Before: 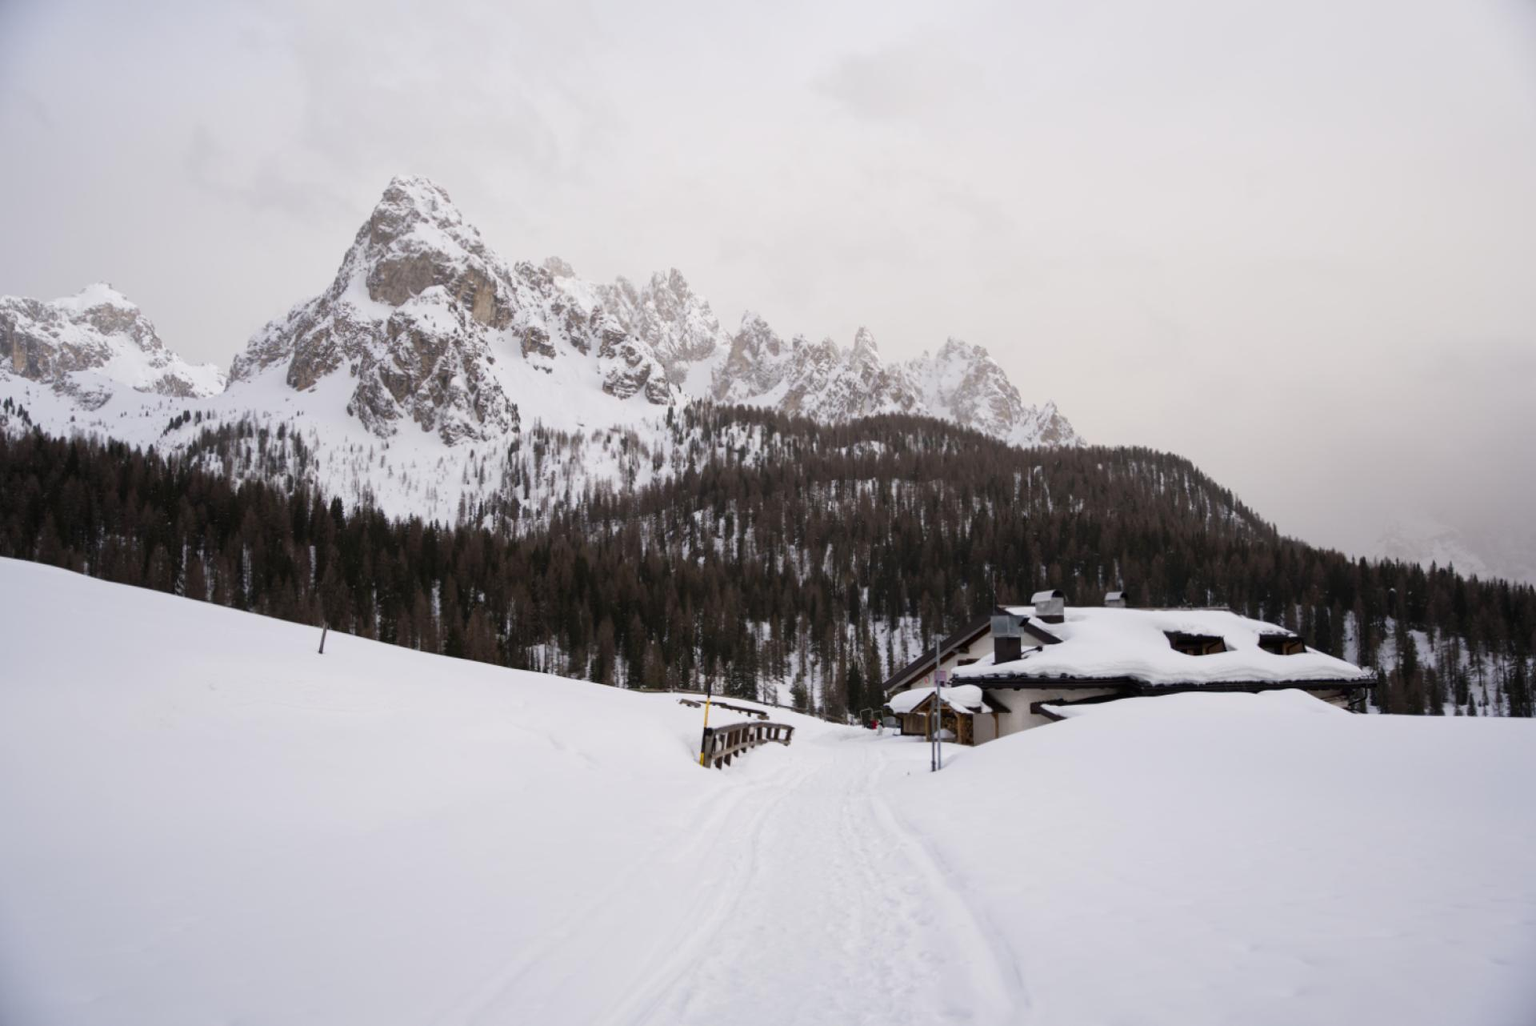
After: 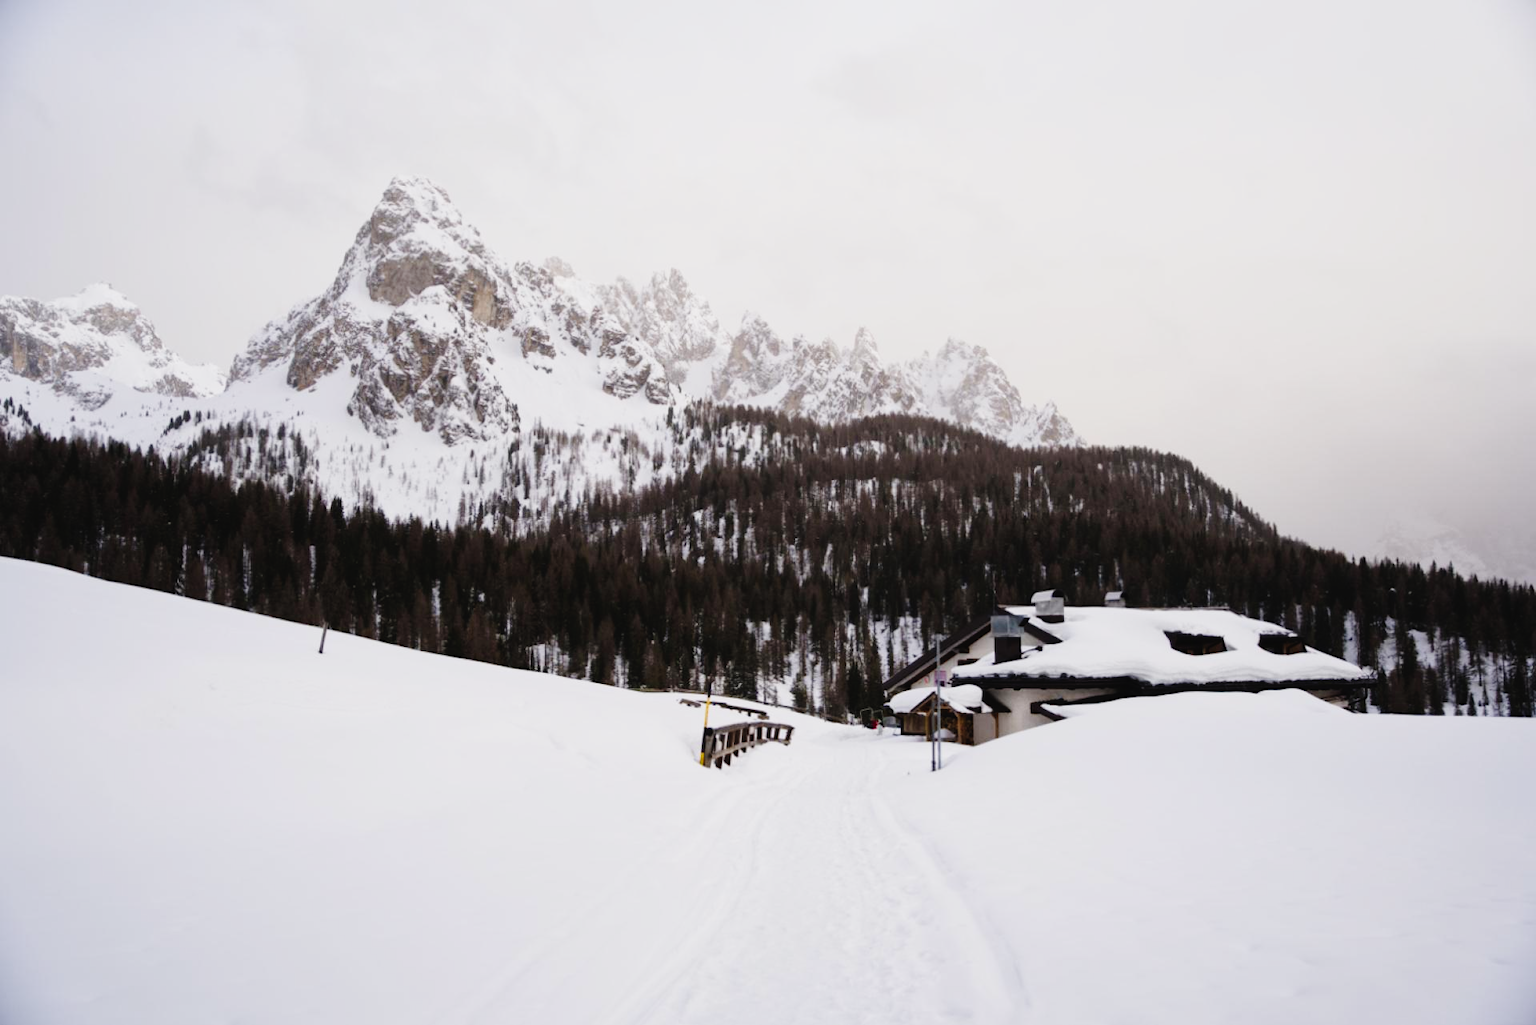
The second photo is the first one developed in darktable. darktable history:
tone curve: curves: ch0 [(0, 0.023) (0.104, 0.058) (0.21, 0.162) (0.469, 0.524) (0.579, 0.65) (0.725, 0.8) (0.858, 0.903) (1, 0.974)]; ch1 [(0, 0) (0.414, 0.395) (0.447, 0.447) (0.502, 0.501) (0.521, 0.512) (0.57, 0.563) (0.618, 0.61) (0.654, 0.642) (1, 1)]; ch2 [(0, 0) (0.356, 0.408) (0.437, 0.453) (0.492, 0.485) (0.524, 0.508) (0.566, 0.567) (0.595, 0.604) (1, 1)], preserve colors none
